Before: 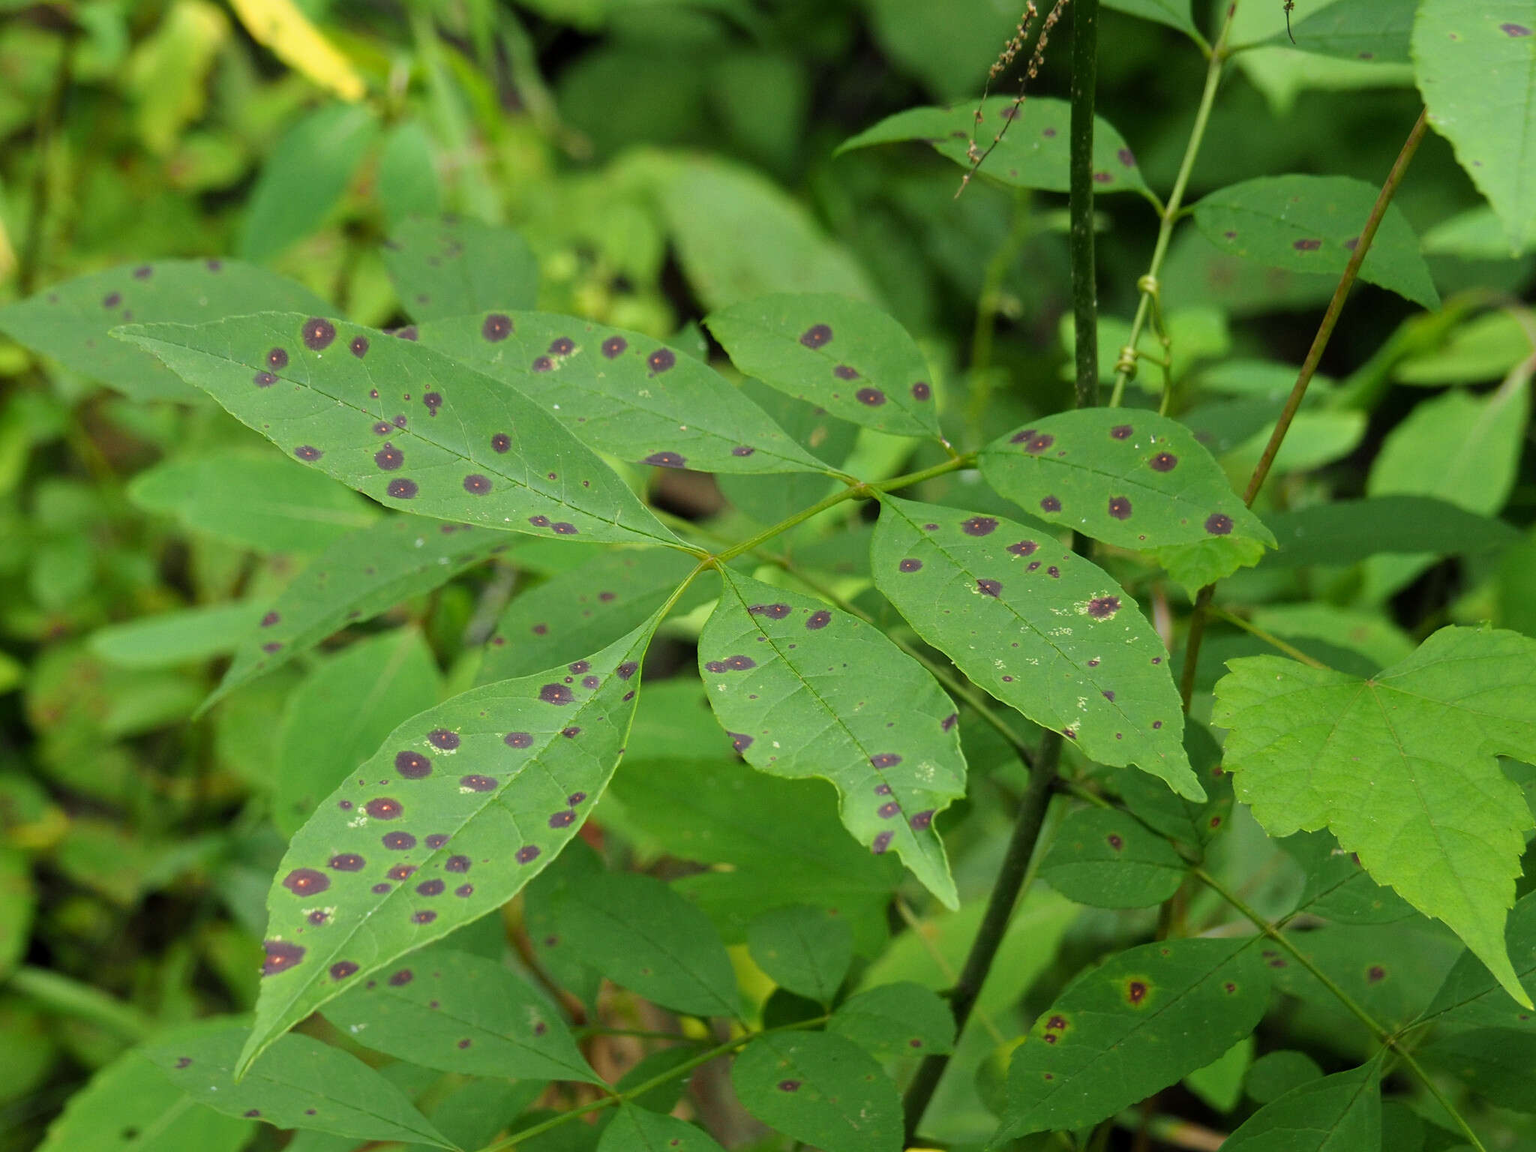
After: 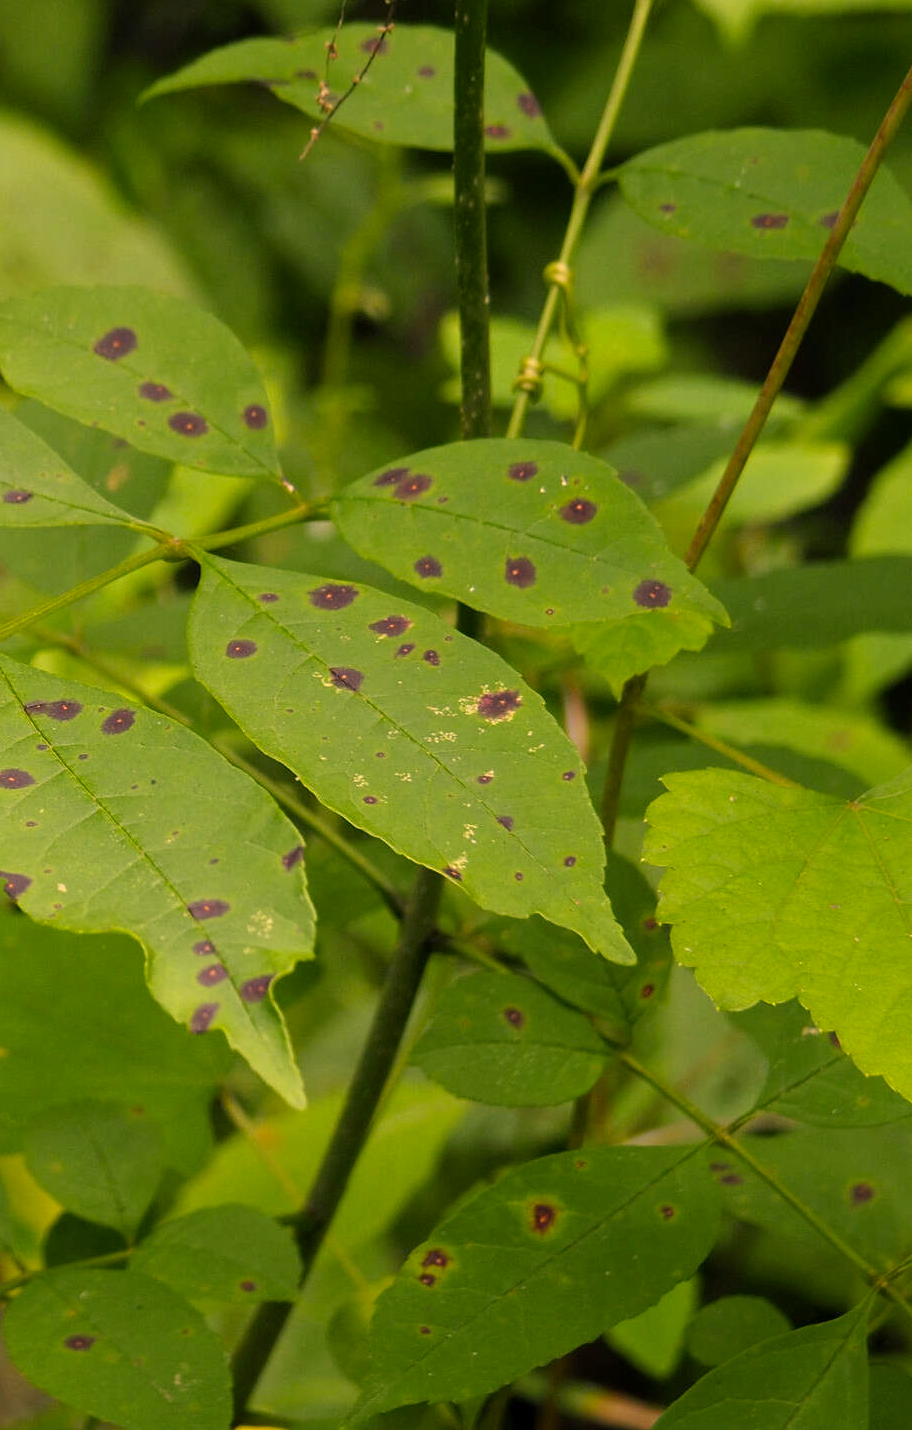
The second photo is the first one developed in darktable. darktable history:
color correction: highlights a* 21.94, highlights b* 21.53
crop: left 47.513%, top 6.855%, right 7.938%
